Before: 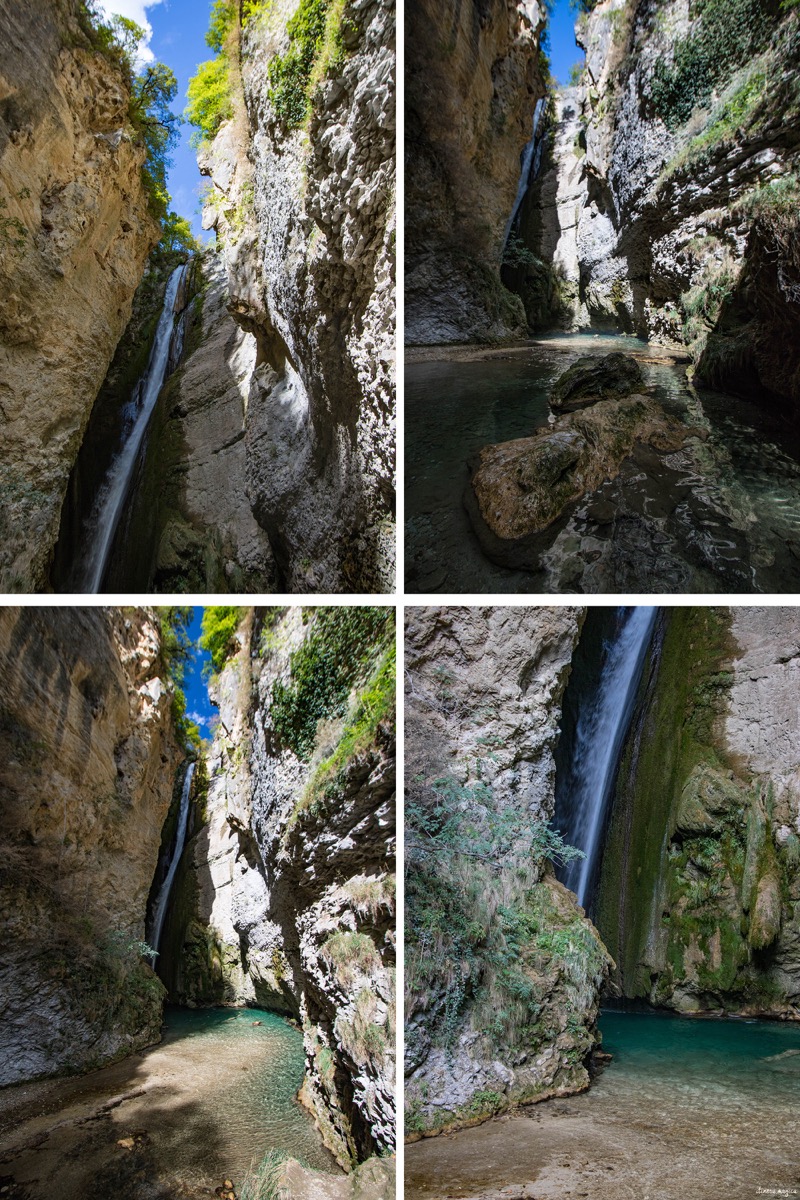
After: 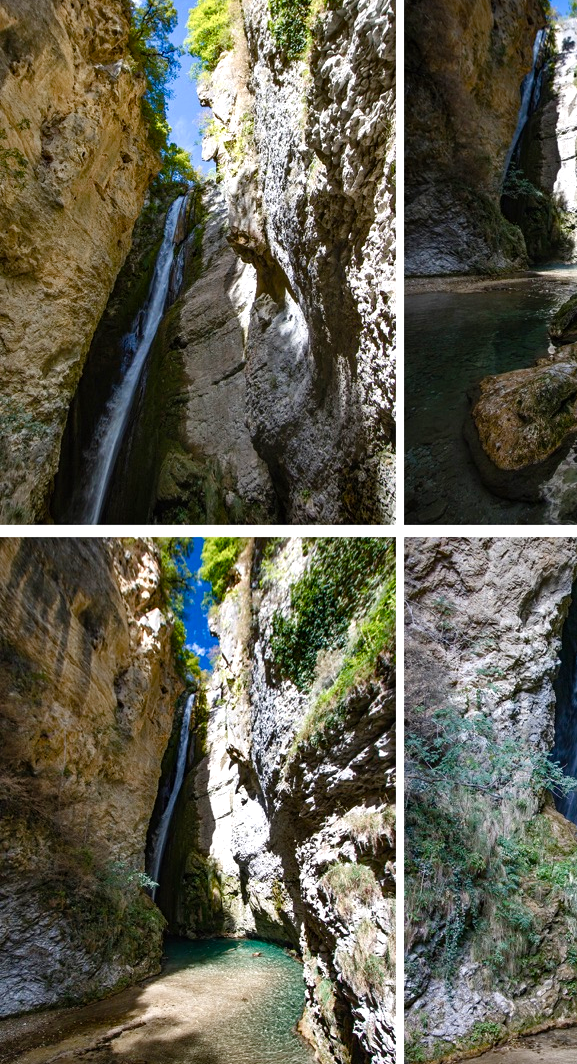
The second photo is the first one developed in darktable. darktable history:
crop: top 5.752%, right 27.856%, bottom 5.533%
shadows and highlights: shadows color adjustment 98.01%, highlights color adjustment 57.92%, soften with gaussian
color balance rgb: perceptual saturation grading › global saturation 20%, perceptual saturation grading › highlights -50.542%, perceptual saturation grading › shadows 30.354%, perceptual brilliance grading › highlights 10.61%, perceptual brilliance grading › shadows -11.281%, global vibrance 20%
